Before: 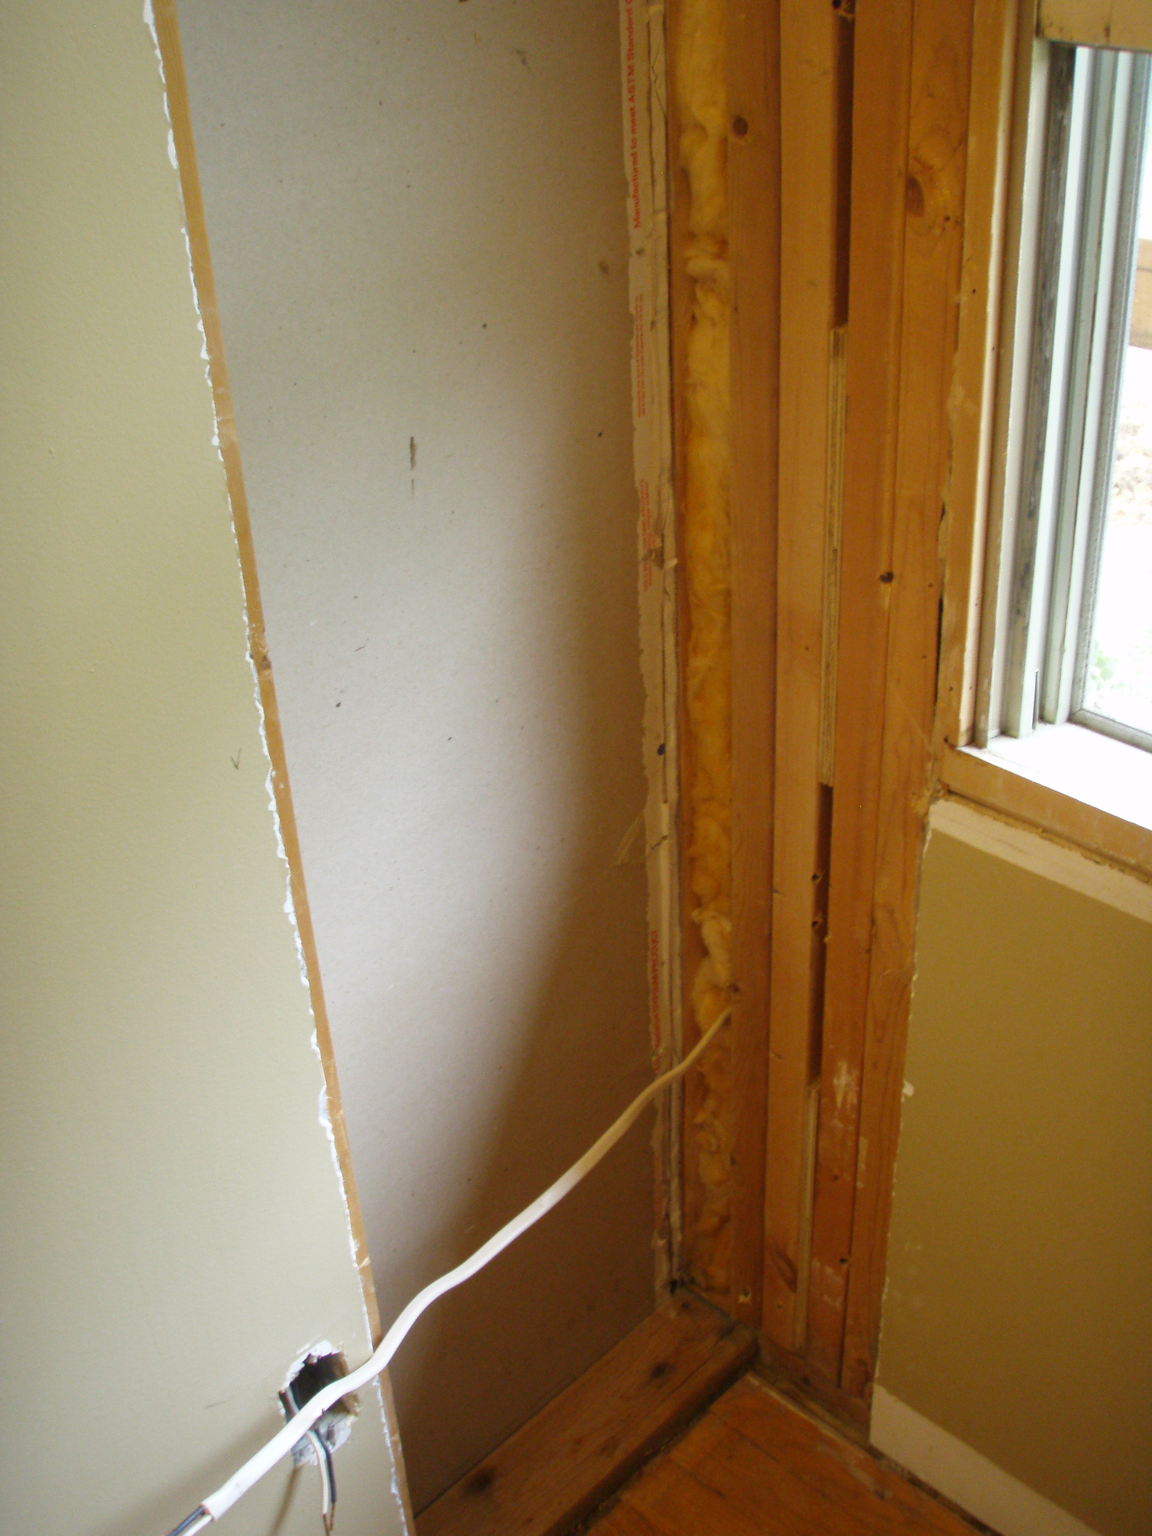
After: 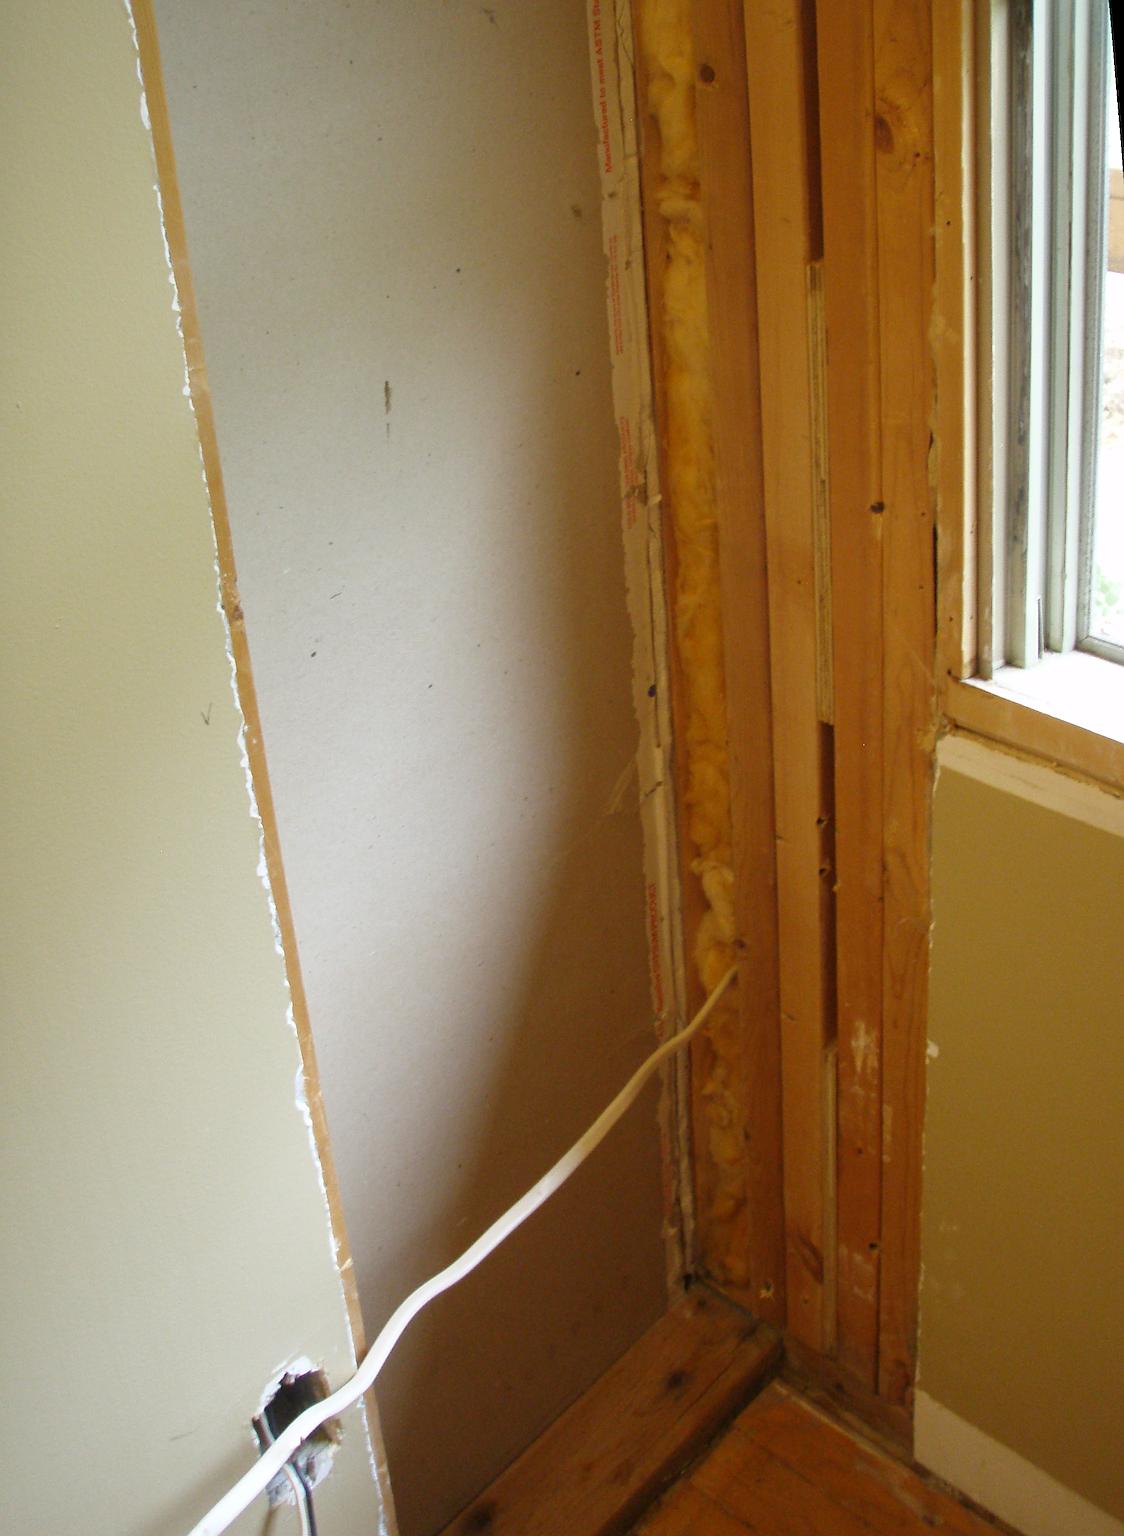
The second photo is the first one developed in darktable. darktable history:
rotate and perspective: rotation -1.68°, lens shift (vertical) -0.146, crop left 0.049, crop right 0.912, crop top 0.032, crop bottom 0.96
sharpen: on, module defaults
tone equalizer: on, module defaults
